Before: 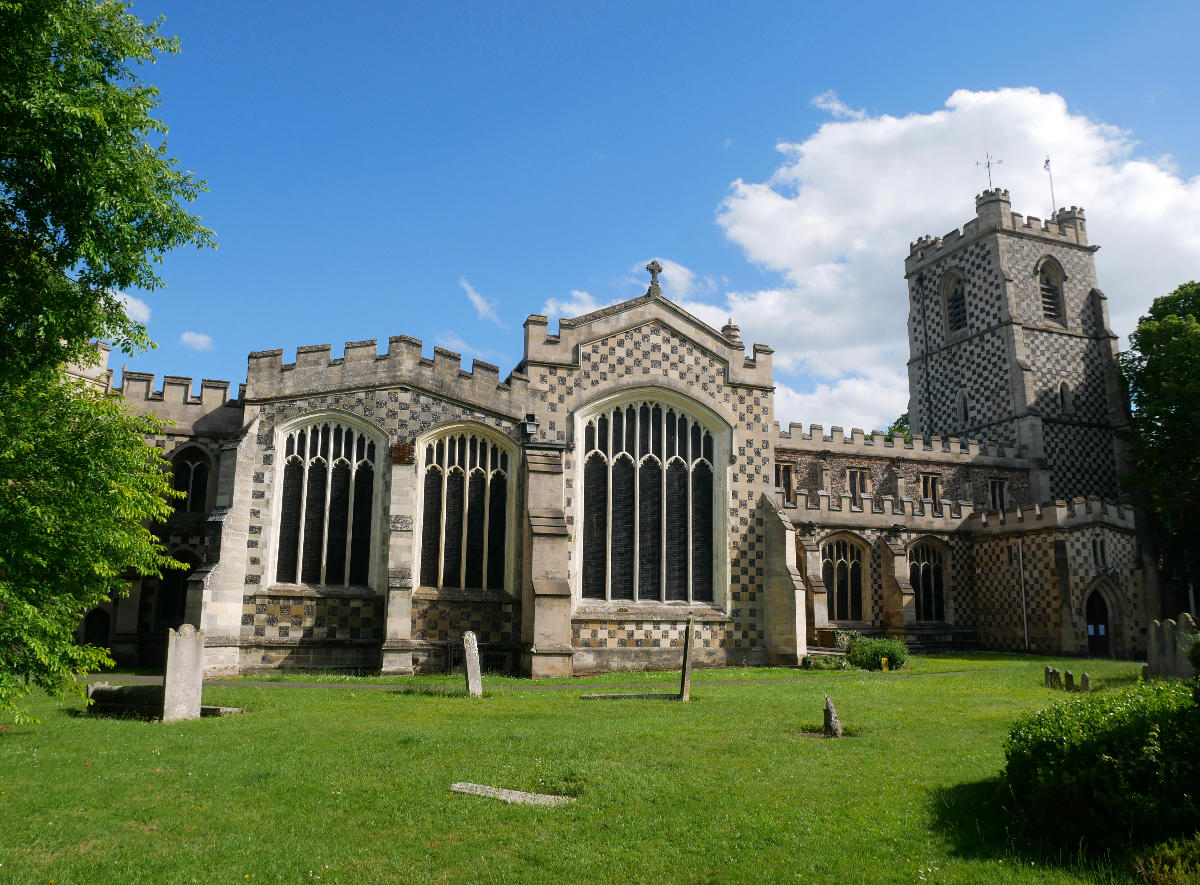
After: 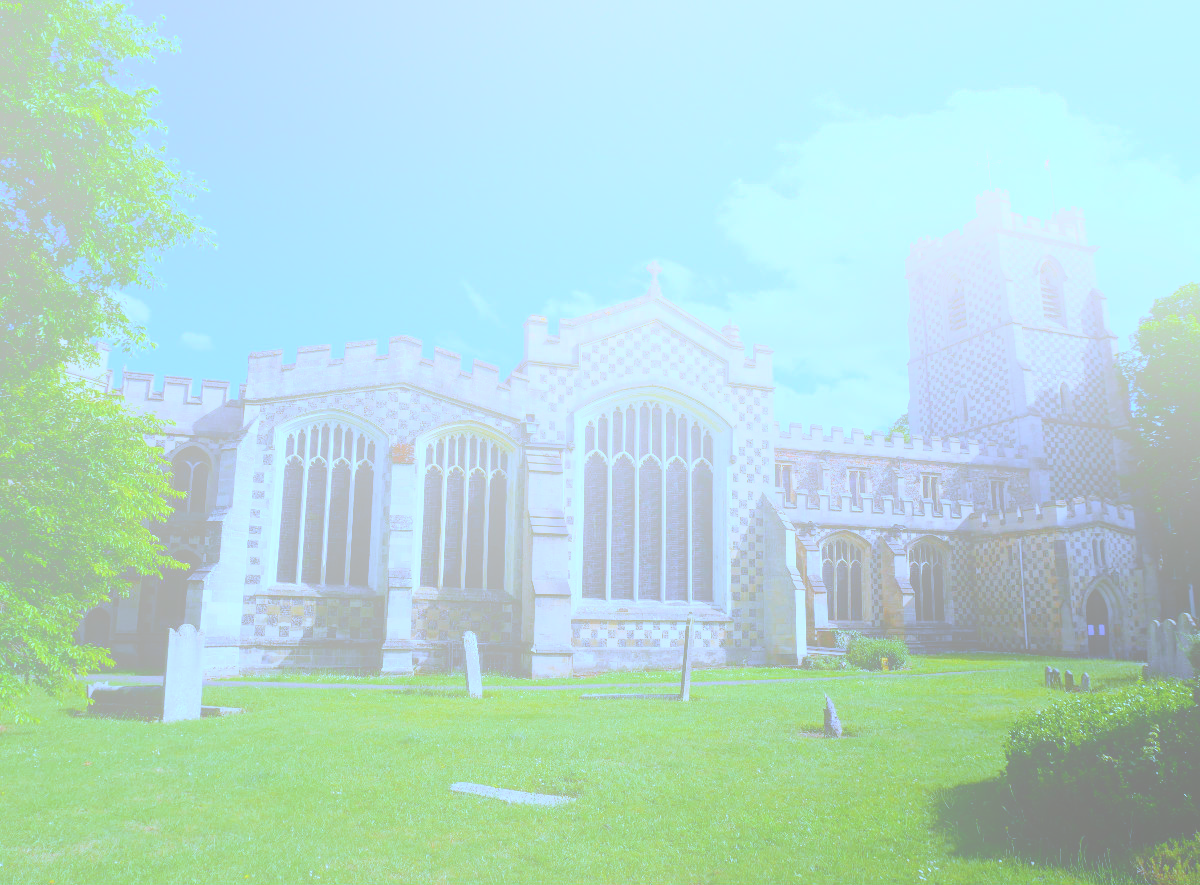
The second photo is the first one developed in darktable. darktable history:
bloom: size 70%, threshold 25%, strength 70%
exposure: compensate highlight preservation false
white balance: red 0.766, blue 1.537
